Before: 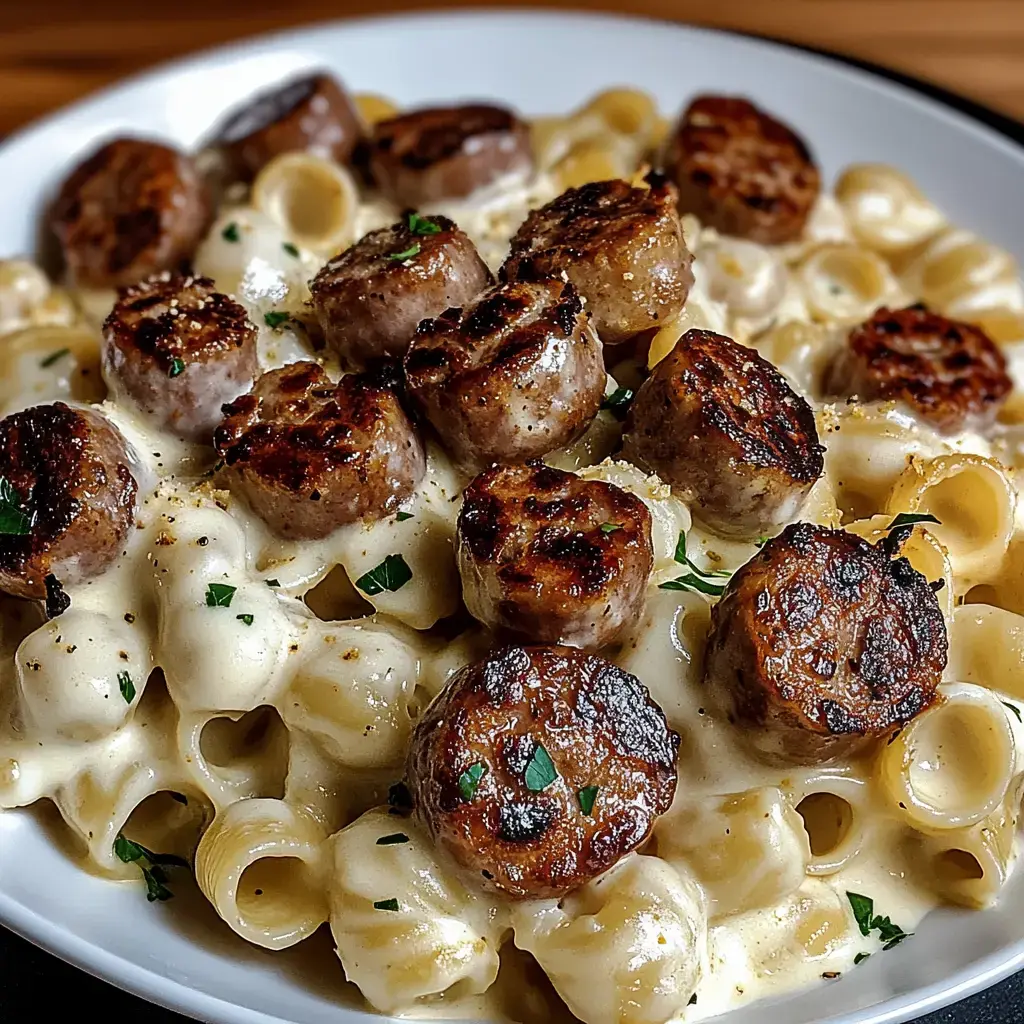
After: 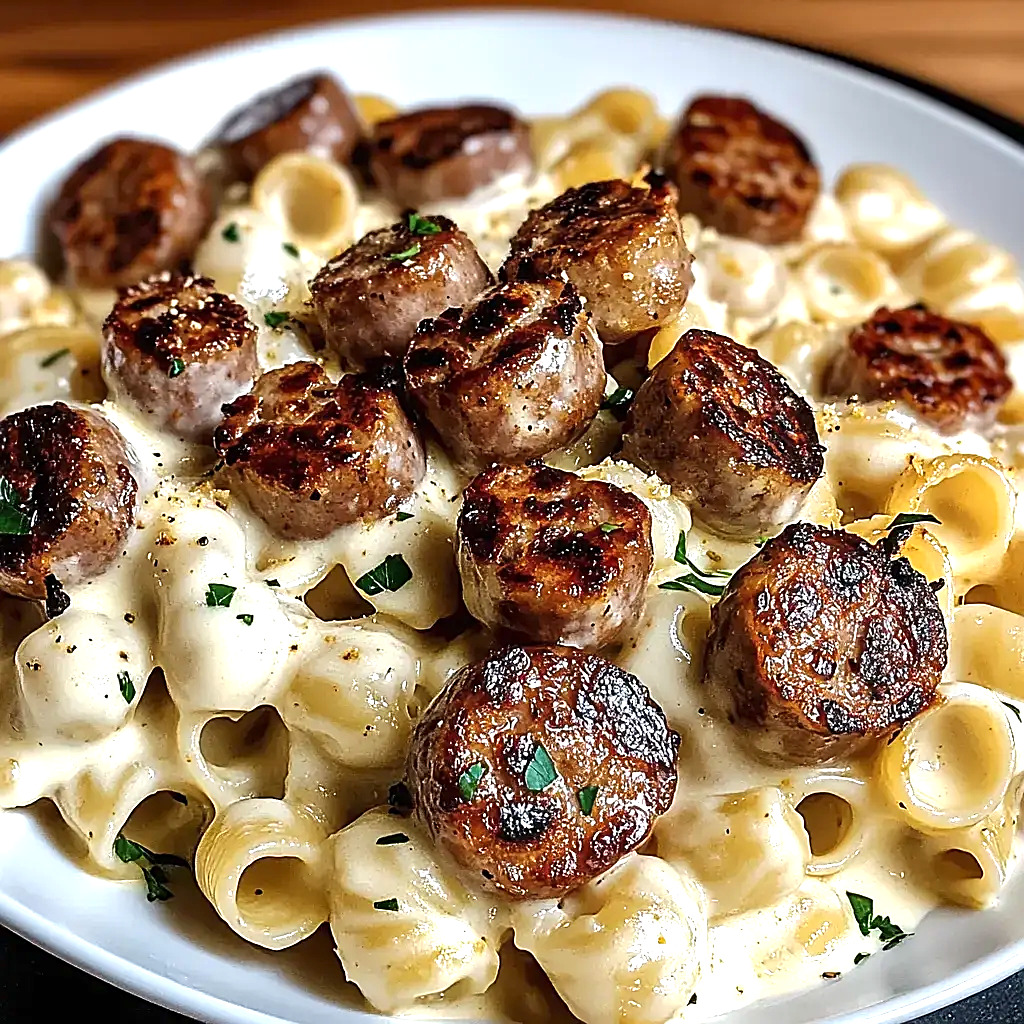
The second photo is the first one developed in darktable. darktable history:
exposure: black level correction 0, exposure 0.698 EV, compensate highlight preservation false
sharpen: on, module defaults
